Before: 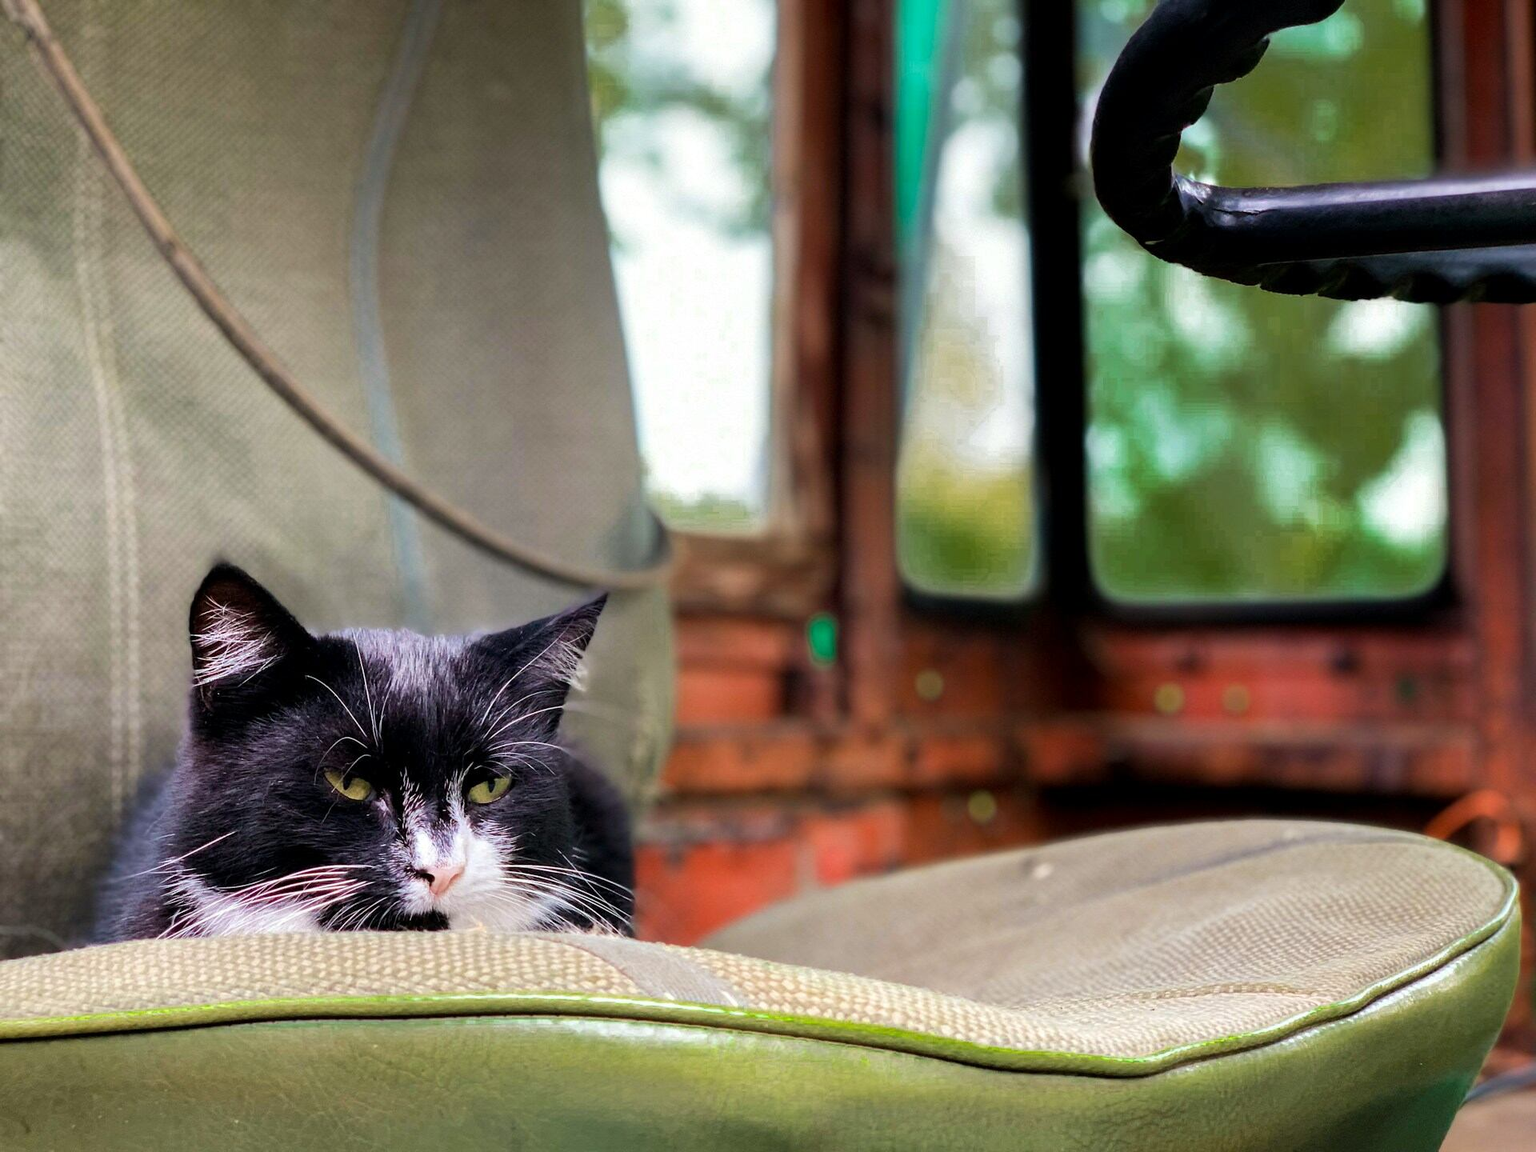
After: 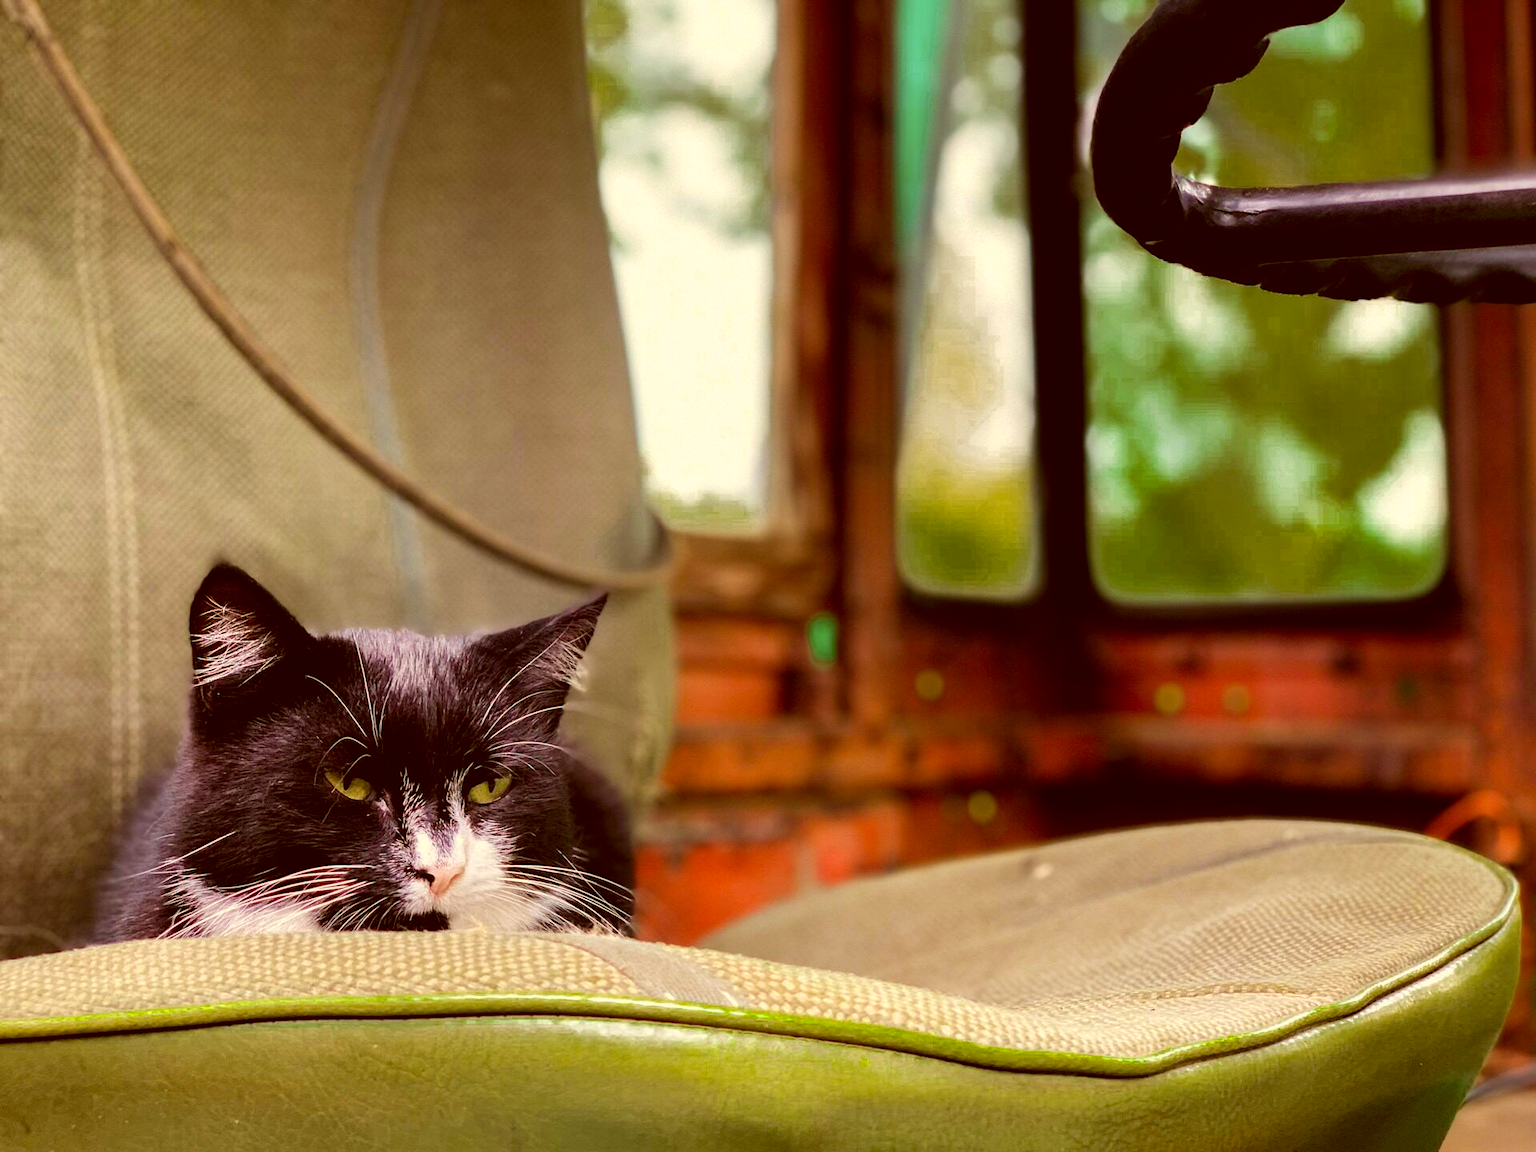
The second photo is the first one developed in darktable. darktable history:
color correction: highlights a* 1.12, highlights b* 24.26, shadows a* 15.58, shadows b* 24.26
white balance: red 0.984, blue 1.059
